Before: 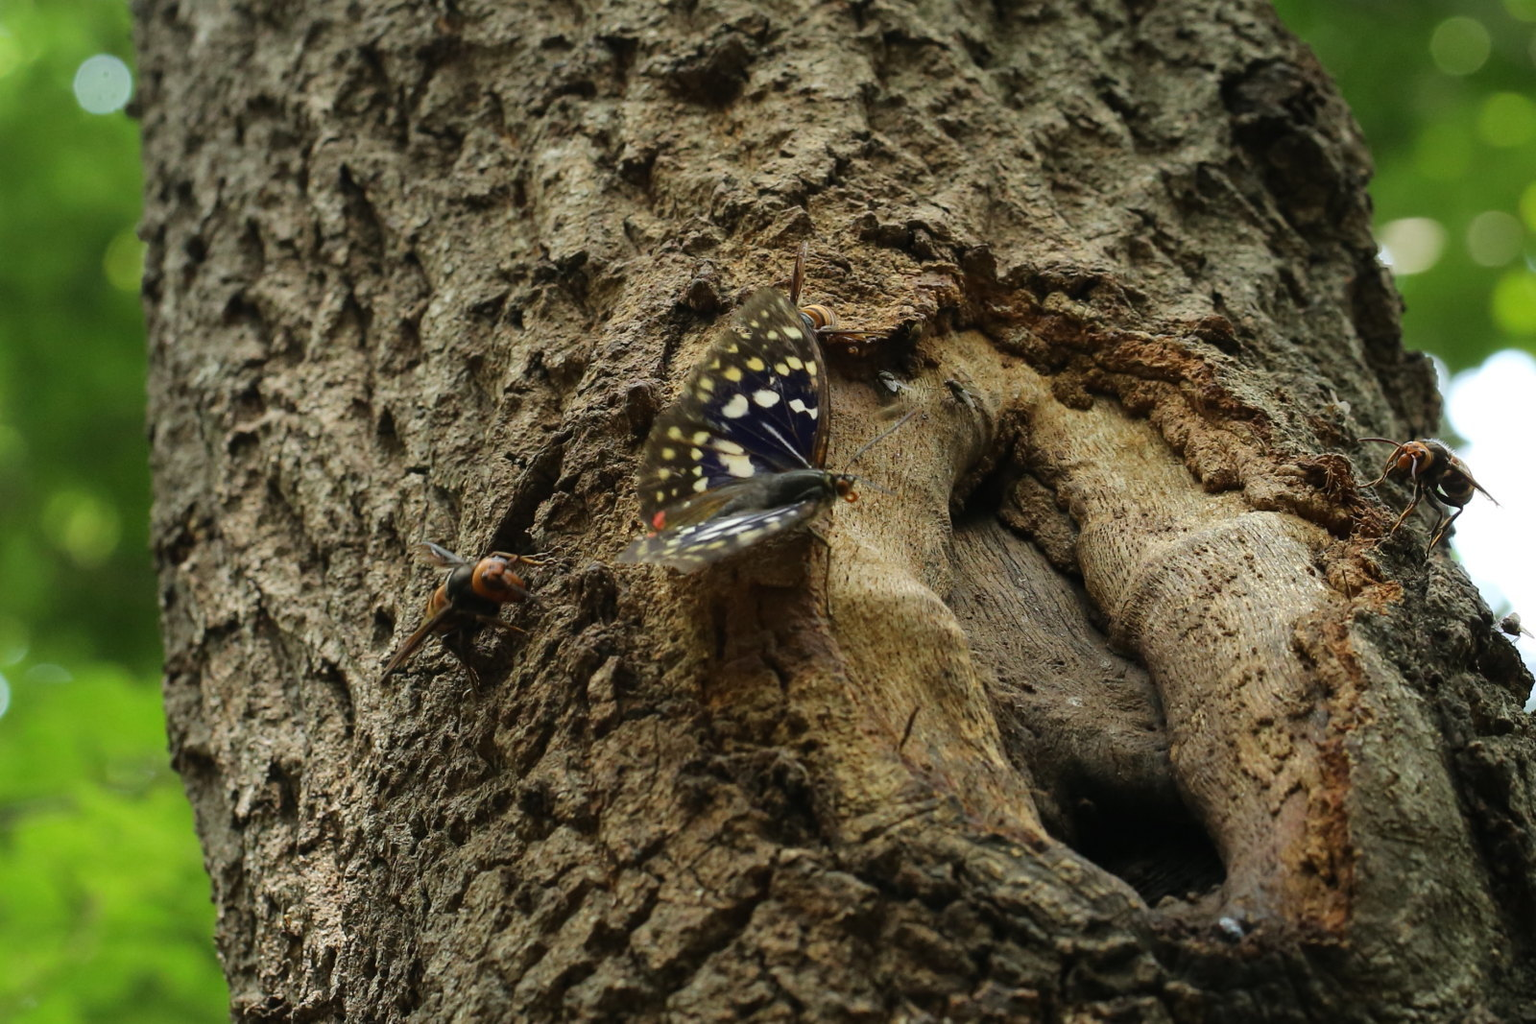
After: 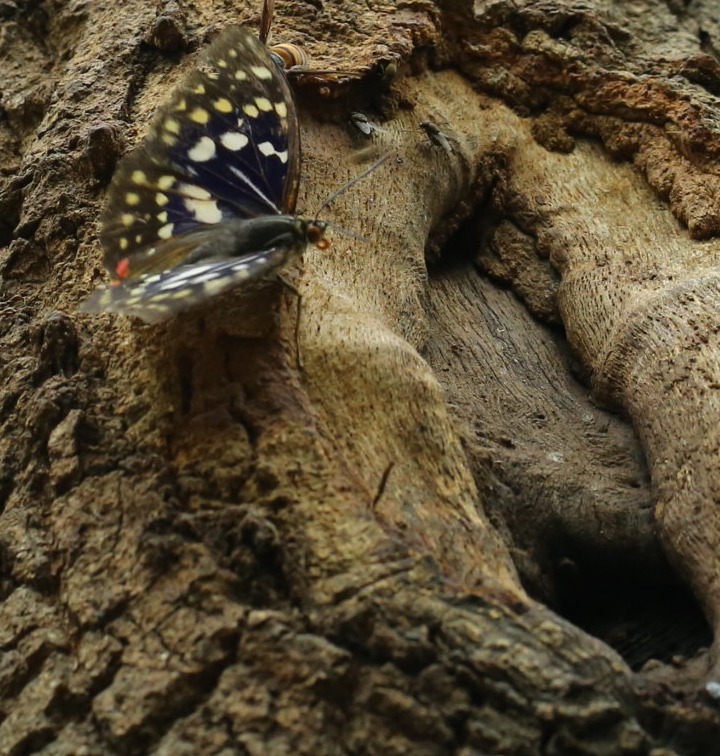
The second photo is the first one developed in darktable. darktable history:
crop: left 35.257%, top 25.738%, right 19.737%, bottom 3.35%
